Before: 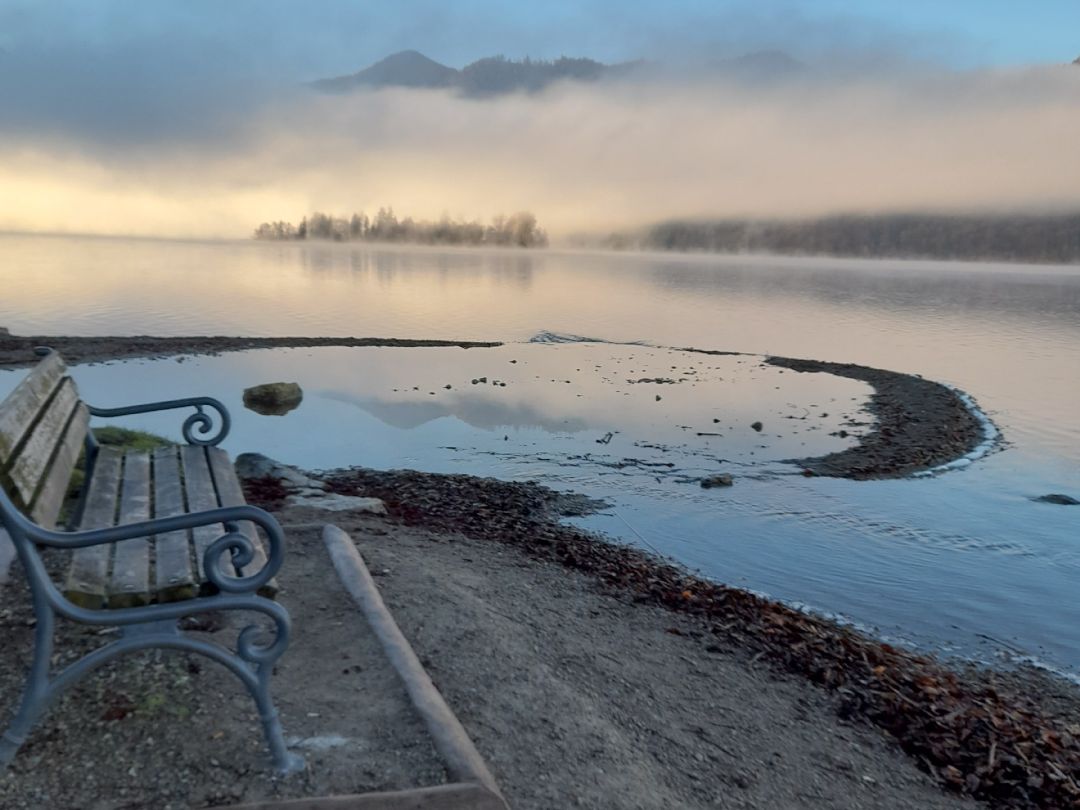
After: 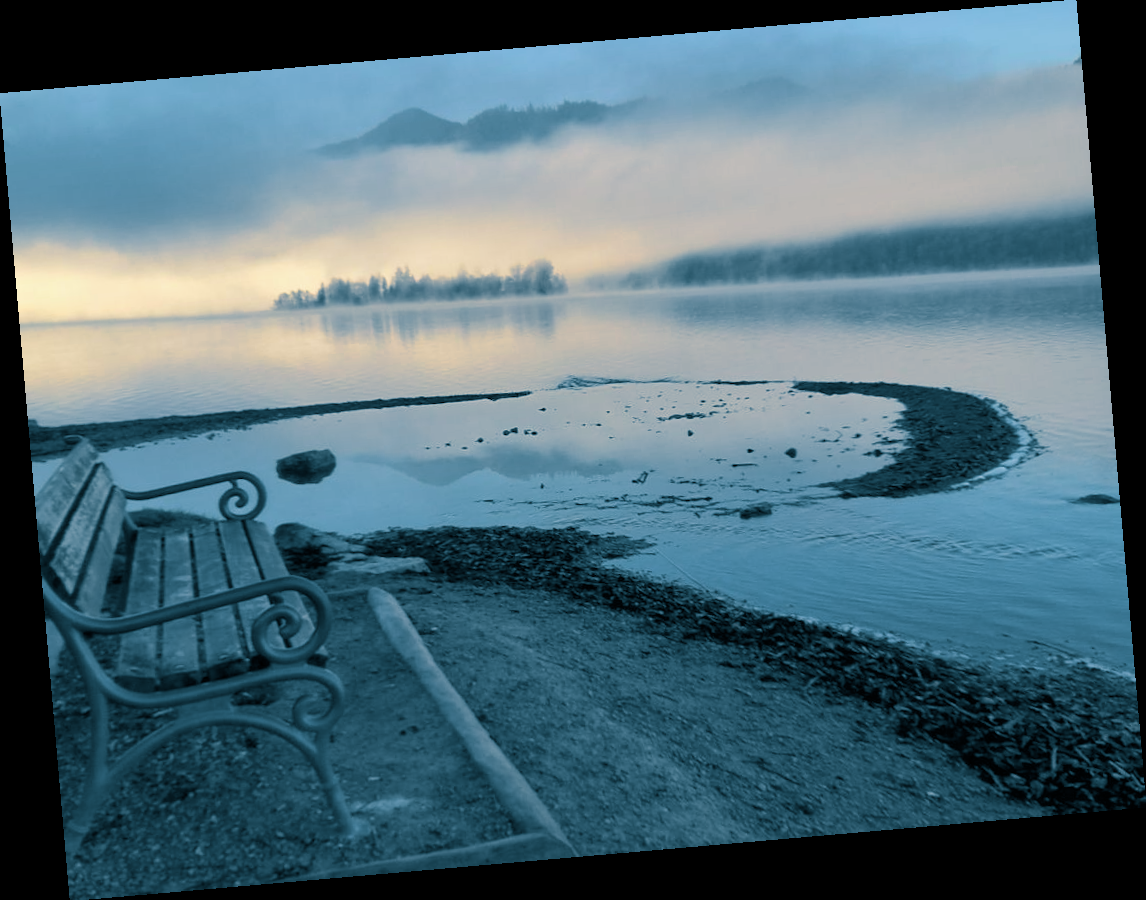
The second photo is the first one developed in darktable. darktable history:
tone equalizer: on, module defaults
rotate and perspective: rotation -4.98°, automatic cropping off
white balance: red 0.982, blue 1.018
split-toning: shadows › hue 212.4°, balance -70
